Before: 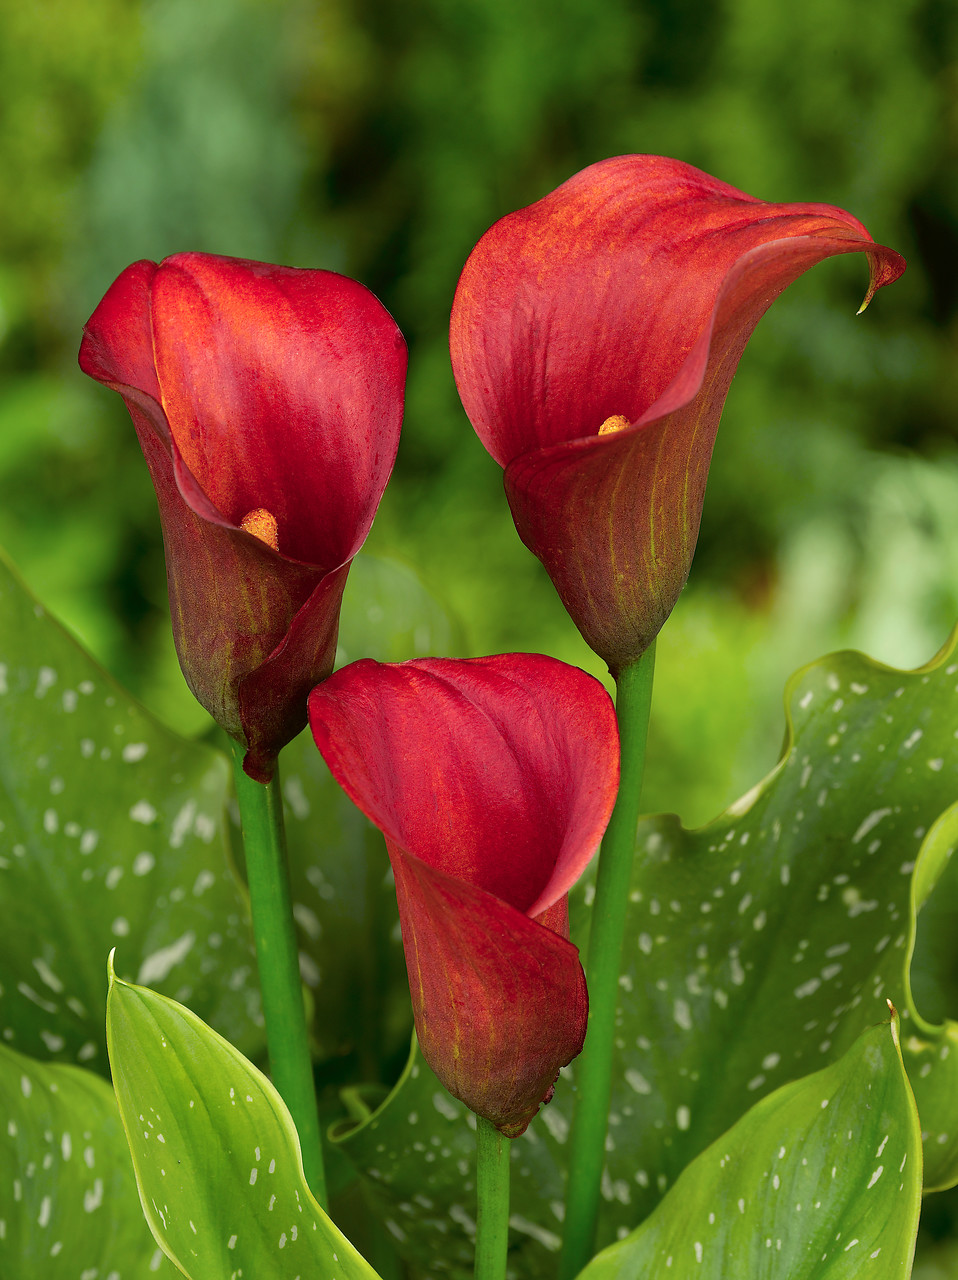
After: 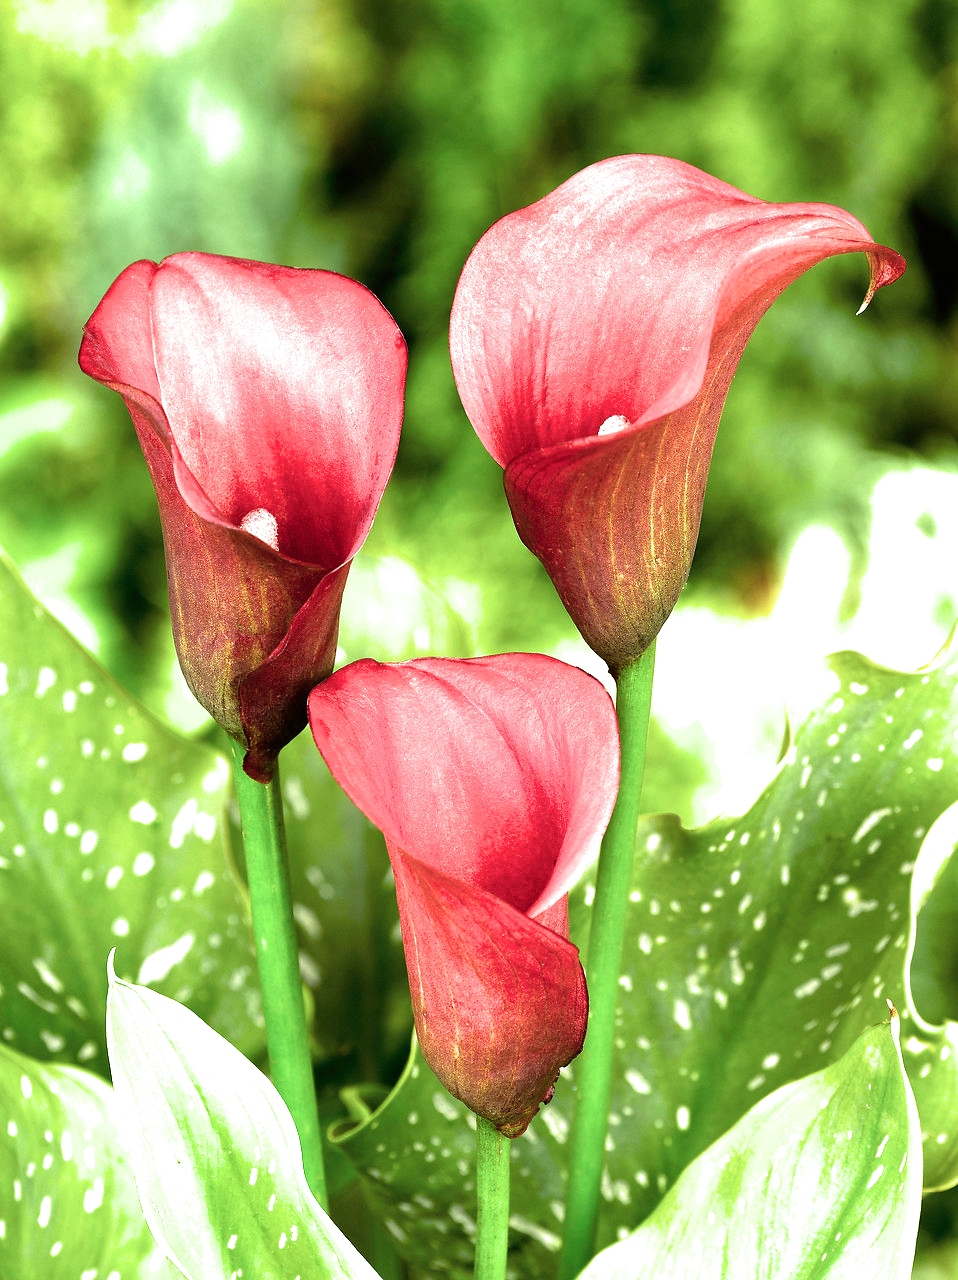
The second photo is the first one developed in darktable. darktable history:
exposure: black level correction 0, exposure 1.474 EV, compensate highlight preservation false
filmic rgb: black relative exposure -8.18 EV, white relative exposure 2.2 EV, target white luminance 99.918%, hardness 7.07, latitude 74.92%, contrast 1.318, highlights saturation mix -2.05%, shadows ↔ highlights balance 30.64%, color science v6 (2022)
